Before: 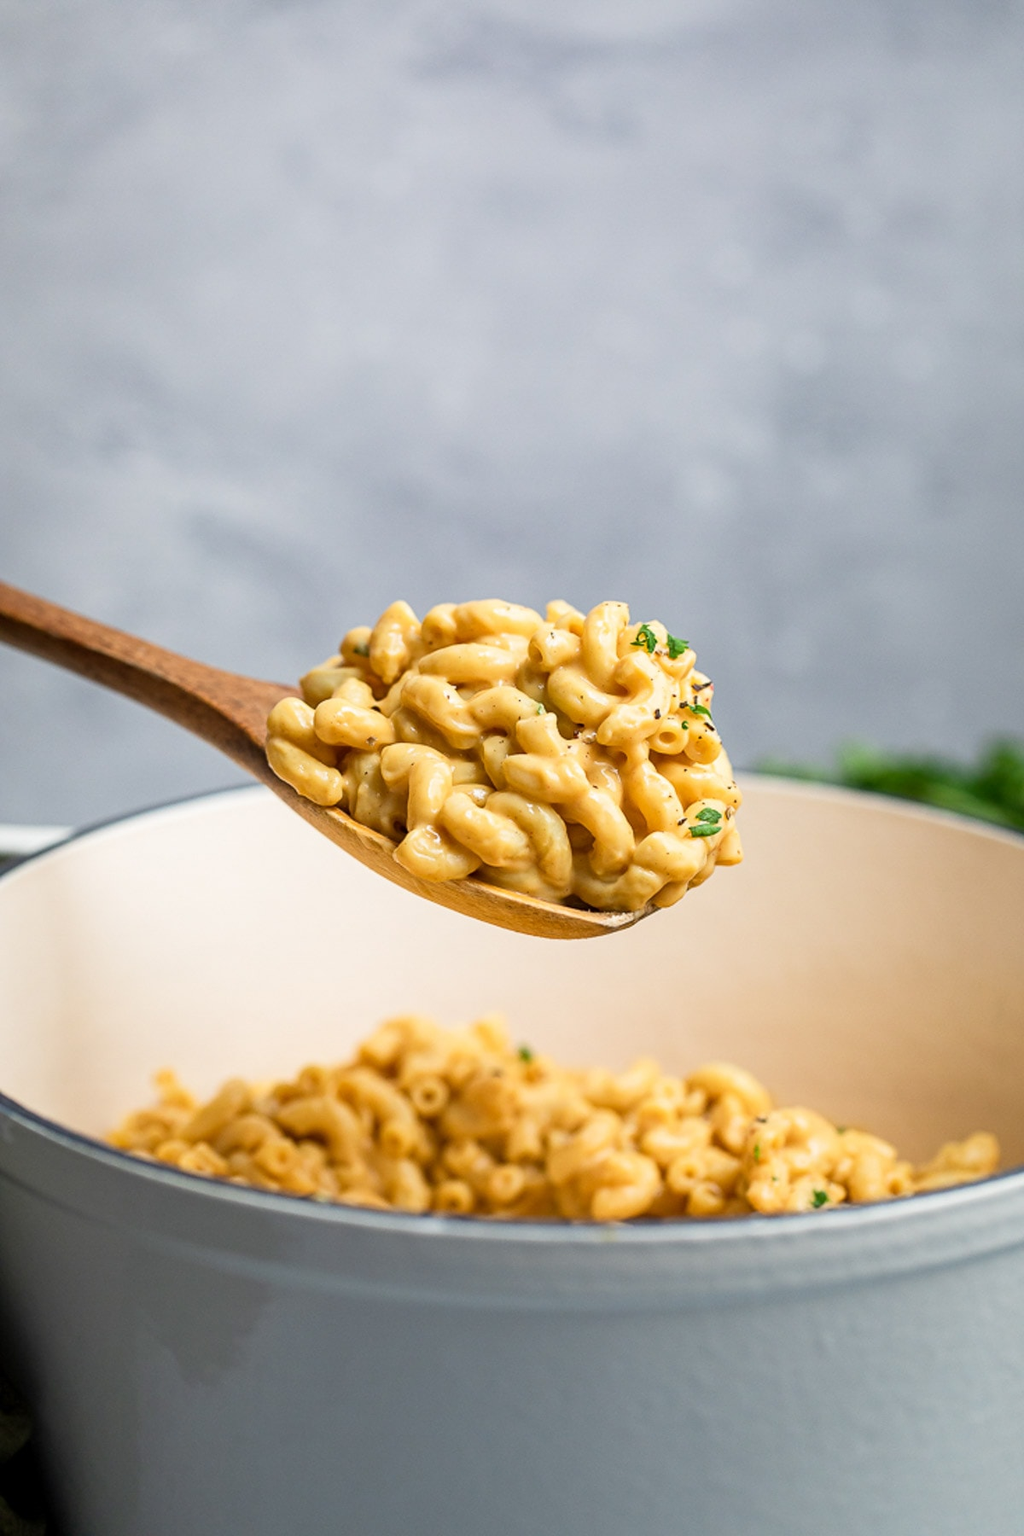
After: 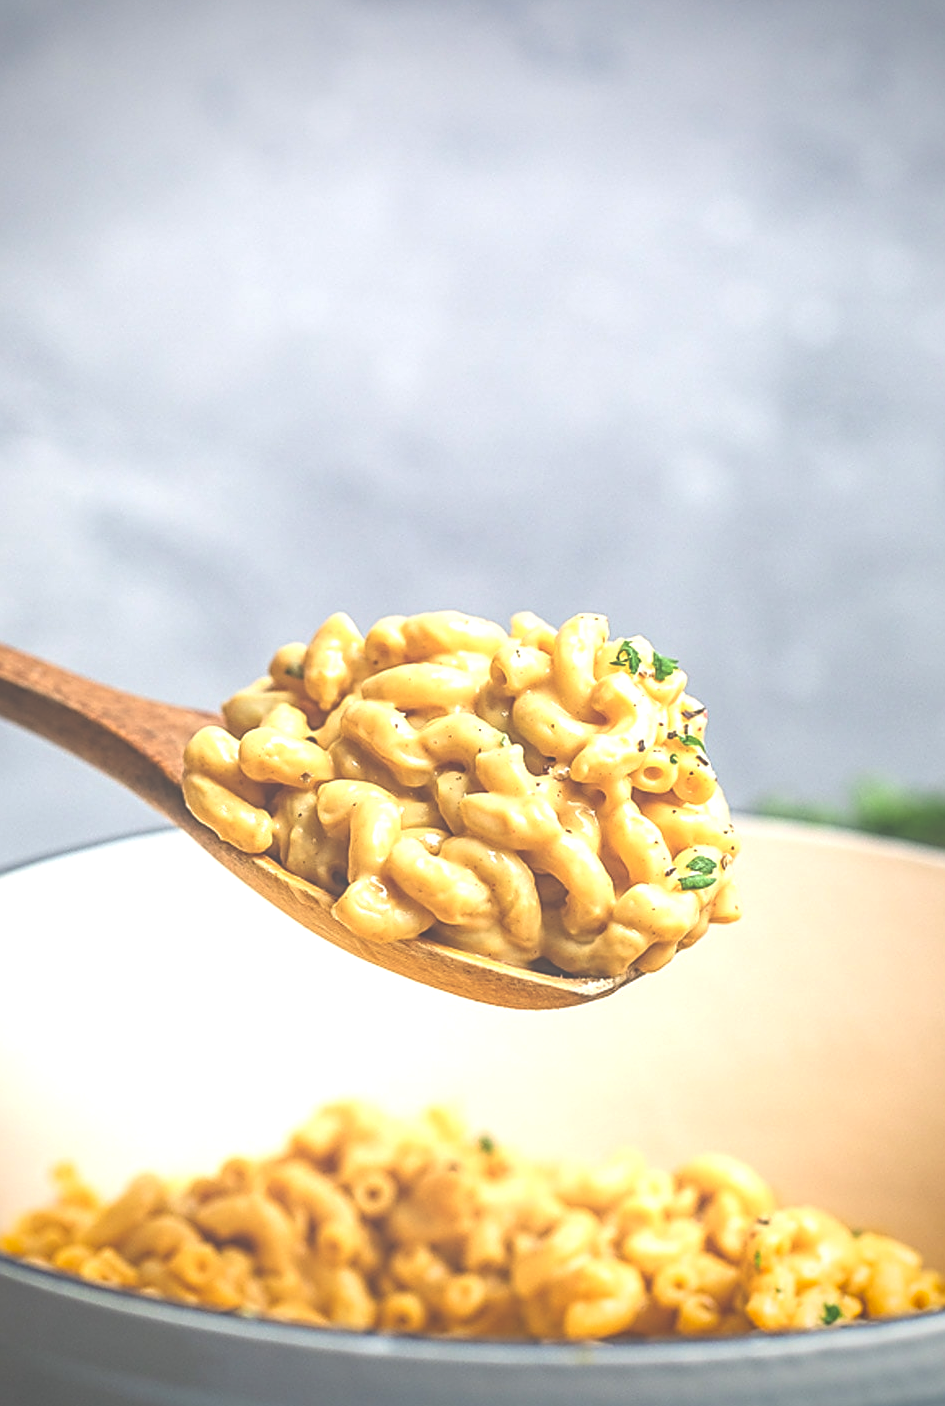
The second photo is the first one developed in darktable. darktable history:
vignetting: fall-off start 88.53%, fall-off radius 44.2%, saturation 0.376, width/height ratio 1.161
crop and rotate: left 10.77%, top 5.1%, right 10.41%, bottom 16.76%
local contrast: on, module defaults
sharpen: on, module defaults
color balance rgb: global vibrance 20%
exposure: black level correction -0.071, exposure 0.5 EV, compensate highlight preservation false
